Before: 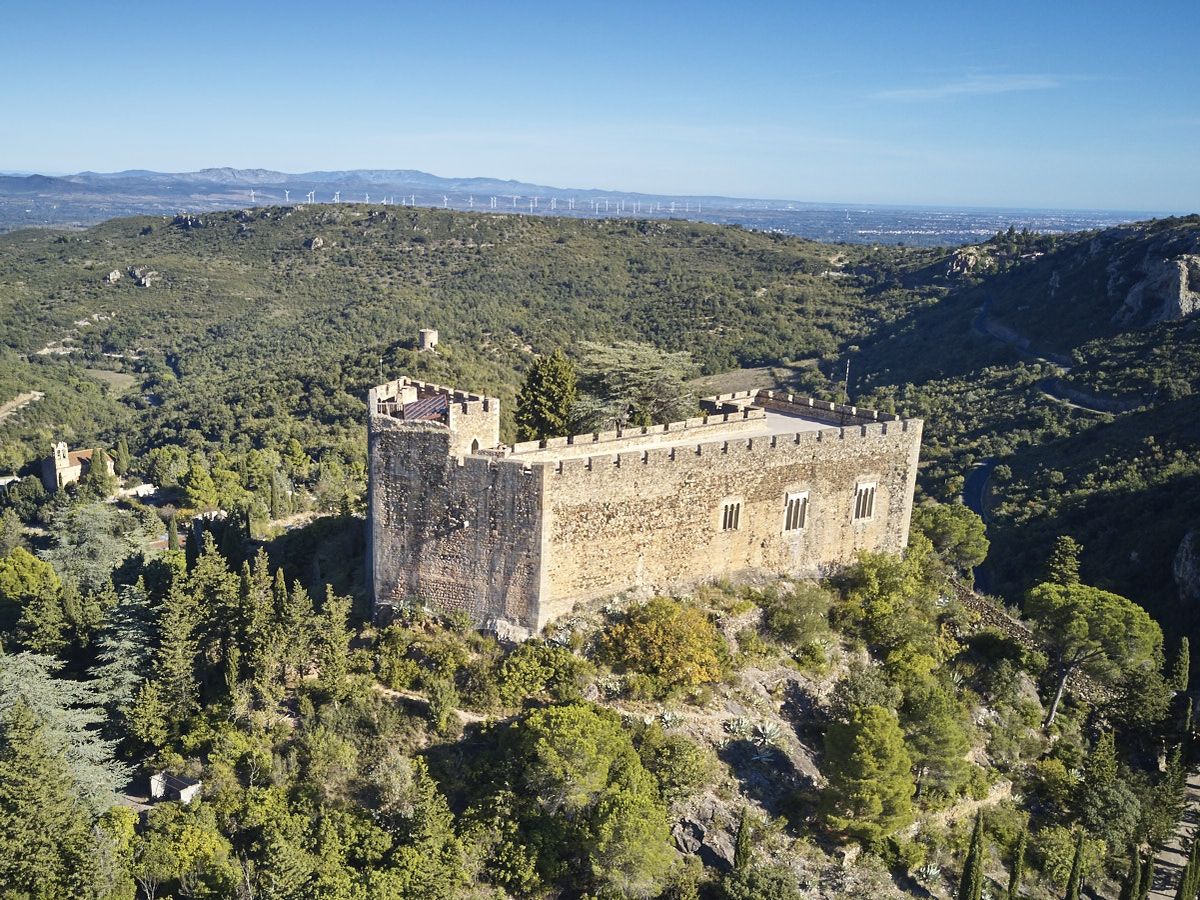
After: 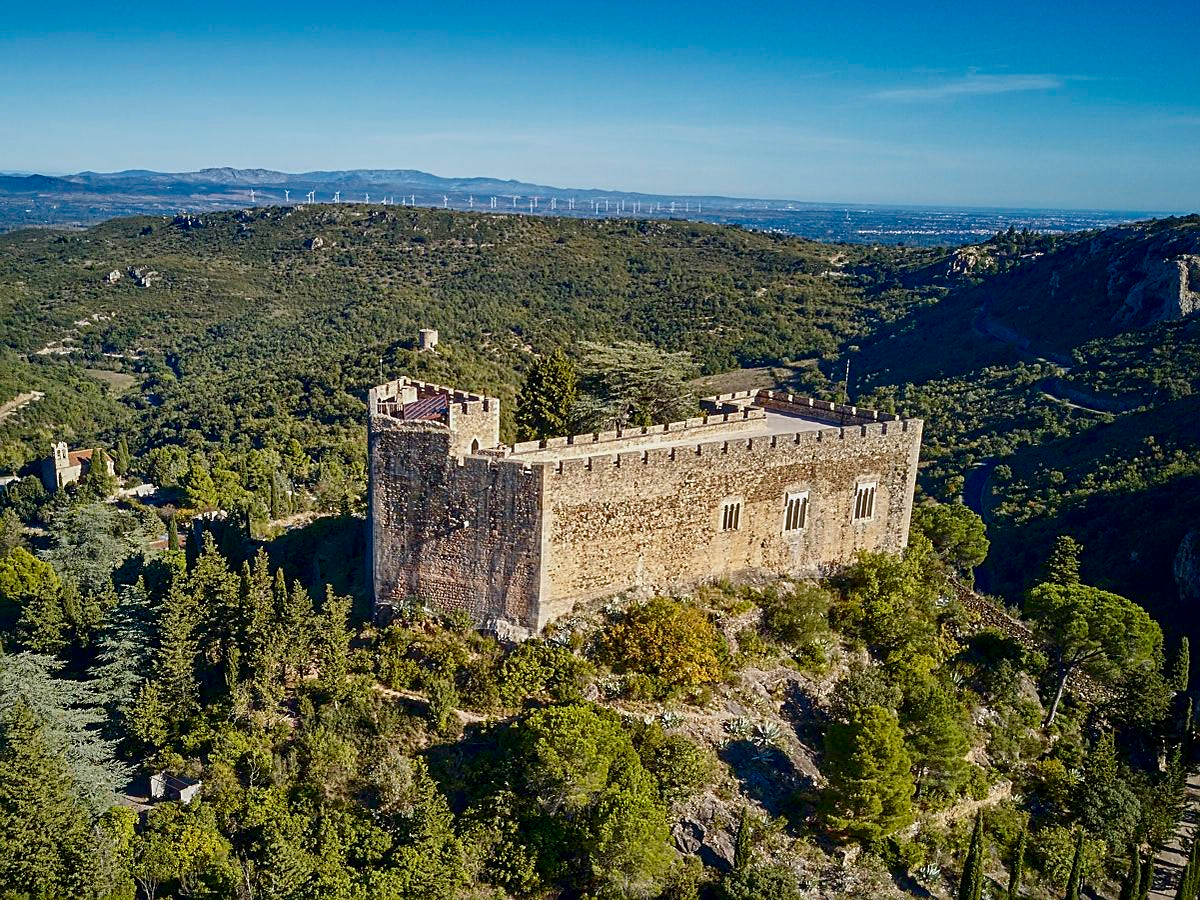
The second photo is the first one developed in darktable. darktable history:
contrast brightness saturation: brightness -0.218, saturation 0.077
color balance rgb: perceptual saturation grading › global saturation 20.767%, perceptual saturation grading › highlights -19.868%, perceptual saturation grading › shadows 29.893%, contrast -9.464%
local contrast: on, module defaults
sharpen: radius 1.929
